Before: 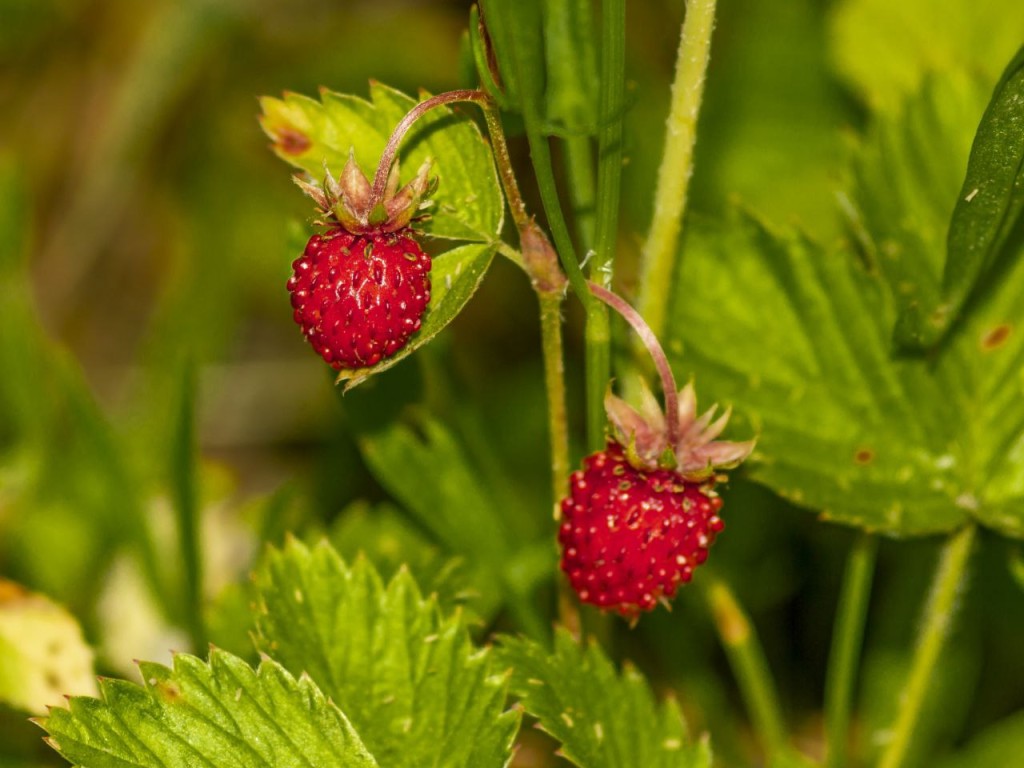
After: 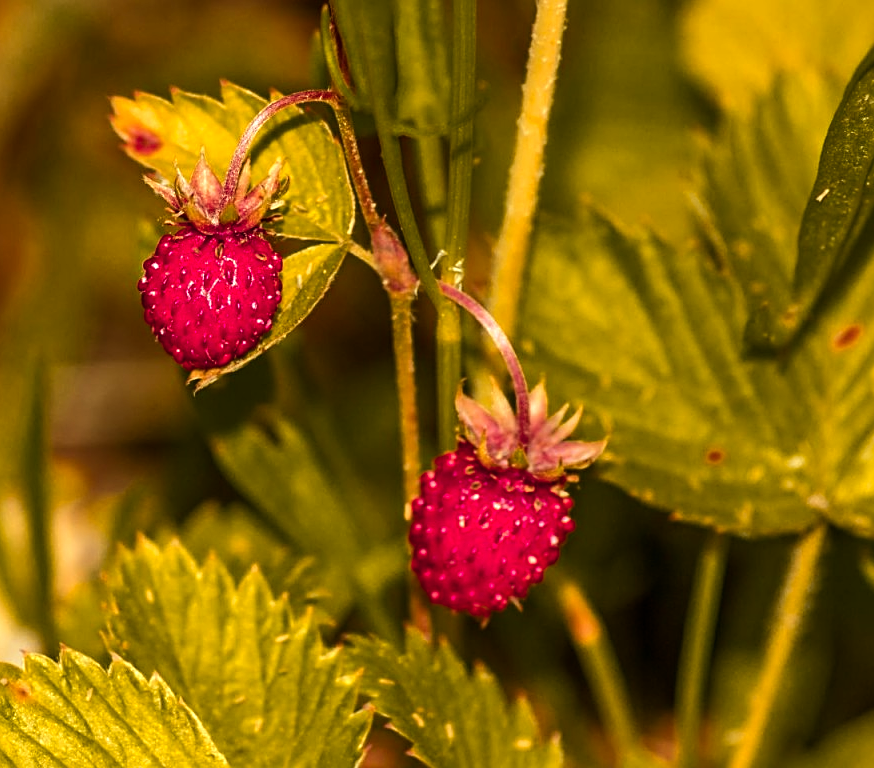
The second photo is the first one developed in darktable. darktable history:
crop and rotate: left 14.584%
tone equalizer: -8 EV -0.417 EV, -7 EV -0.389 EV, -6 EV -0.333 EV, -5 EV -0.222 EV, -3 EV 0.222 EV, -2 EV 0.333 EV, -1 EV 0.389 EV, +0 EV 0.417 EV, edges refinement/feathering 500, mask exposure compensation -1.57 EV, preserve details no
sharpen: on, module defaults
rgb levels: mode RGB, independent channels, levels [[0, 0.5, 1], [0, 0.521, 1], [0, 0.536, 1]]
color zones: curves: ch1 [(0.29, 0.492) (0.373, 0.185) (0.509, 0.481)]; ch2 [(0.25, 0.462) (0.749, 0.457)], mix 40.67%
